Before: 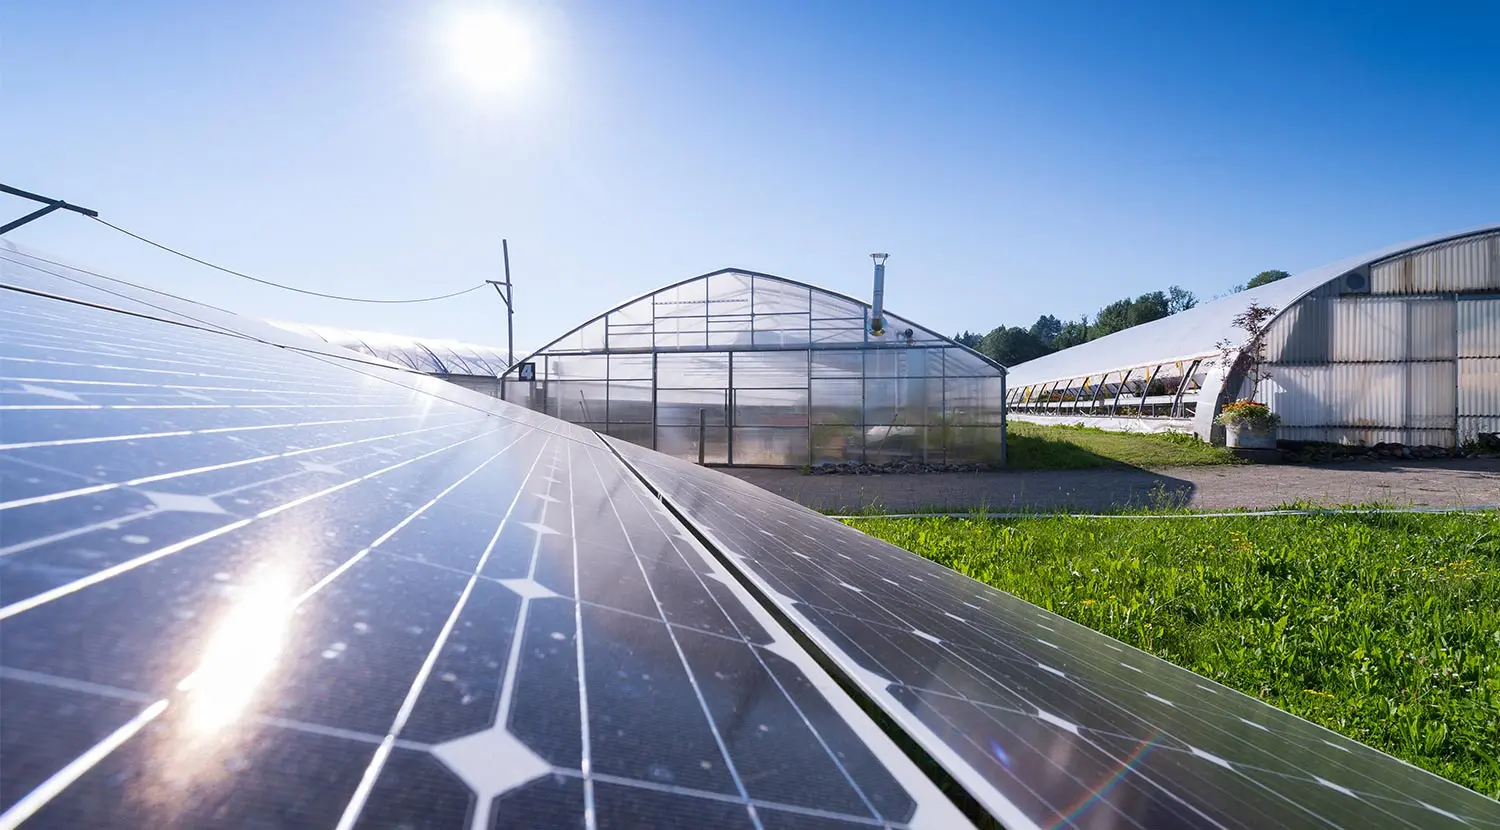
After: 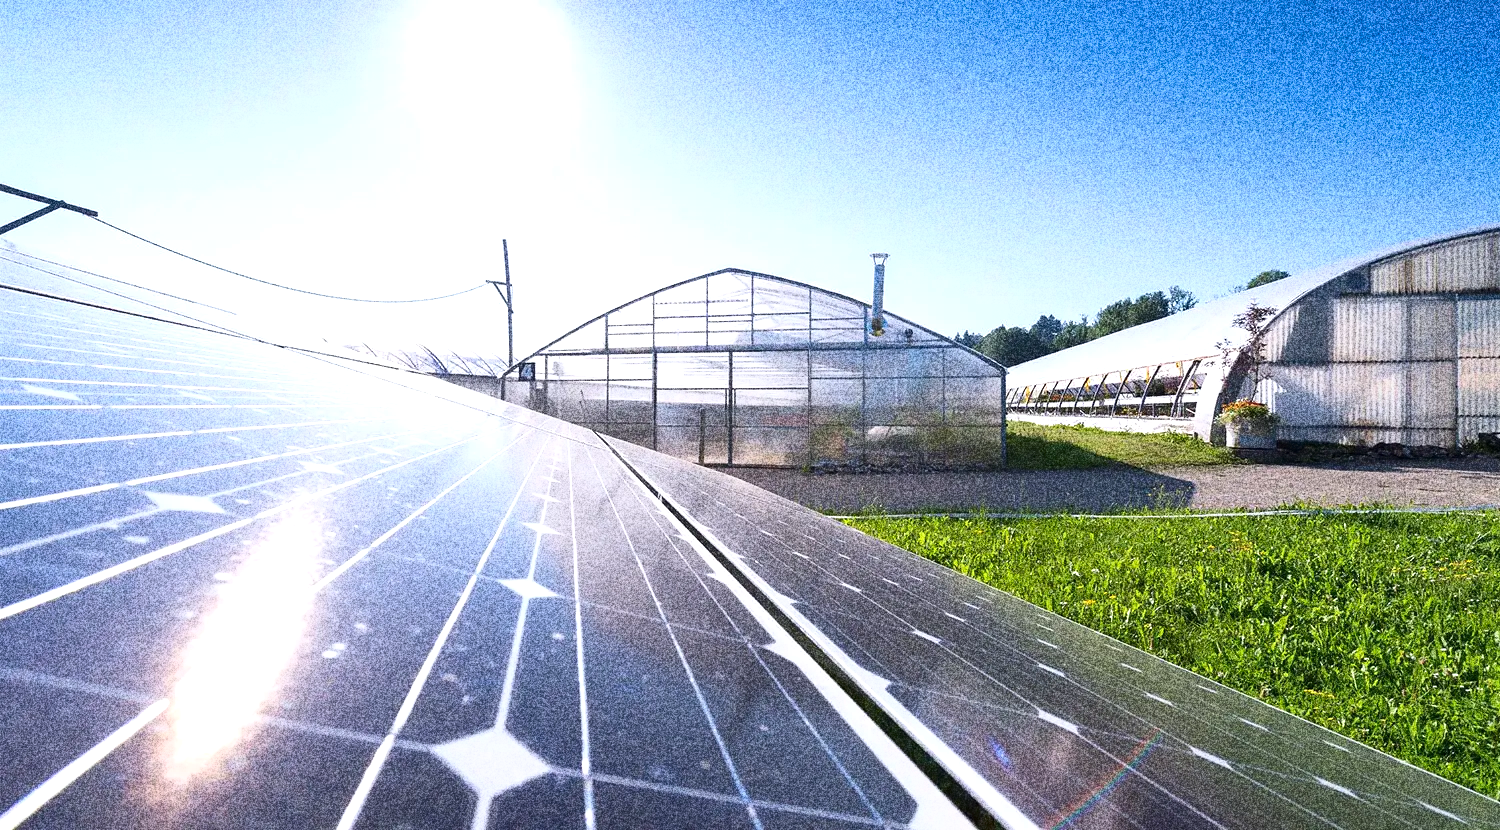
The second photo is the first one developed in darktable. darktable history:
exposure: exposure 0.6 EV, compensate highlight preservation false
grain: coarseness 30.02 ISO, strength 100%
